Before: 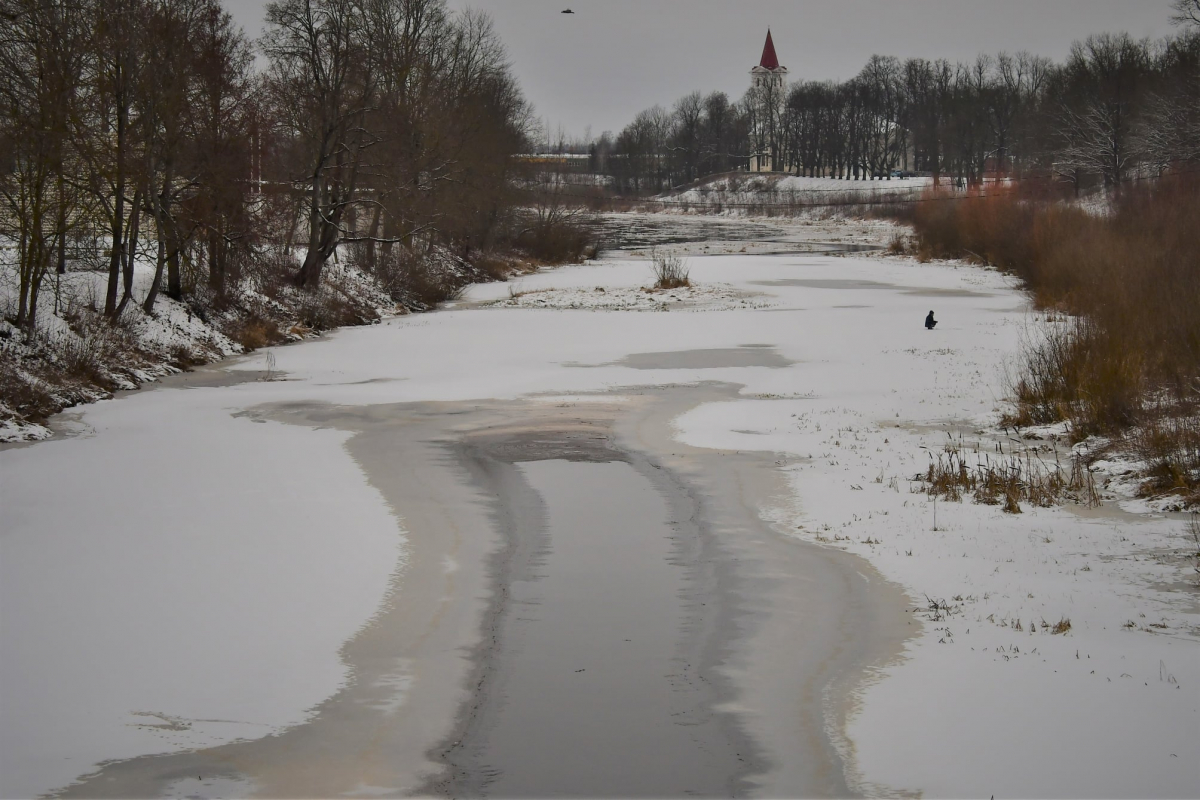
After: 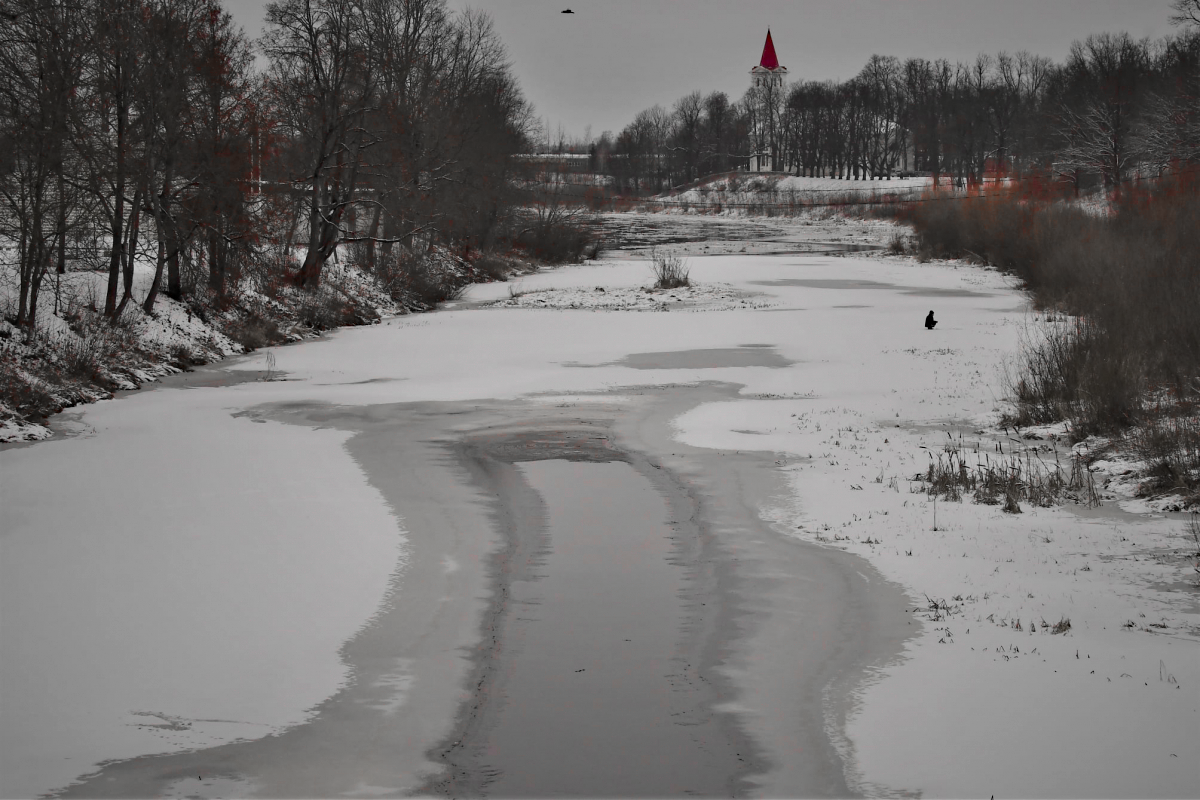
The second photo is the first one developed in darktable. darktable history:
color zones: curves: ch1 [(0, 0.831) (0.08, 0.771) (0.157, 0.268) (0.241, 0.207) (0.562, -0.005) (0.714, -0.013) (0.876, 0.01) (1, 0.831)], mix 39.53%
haze removal: compatibility mode true, adaptive false
